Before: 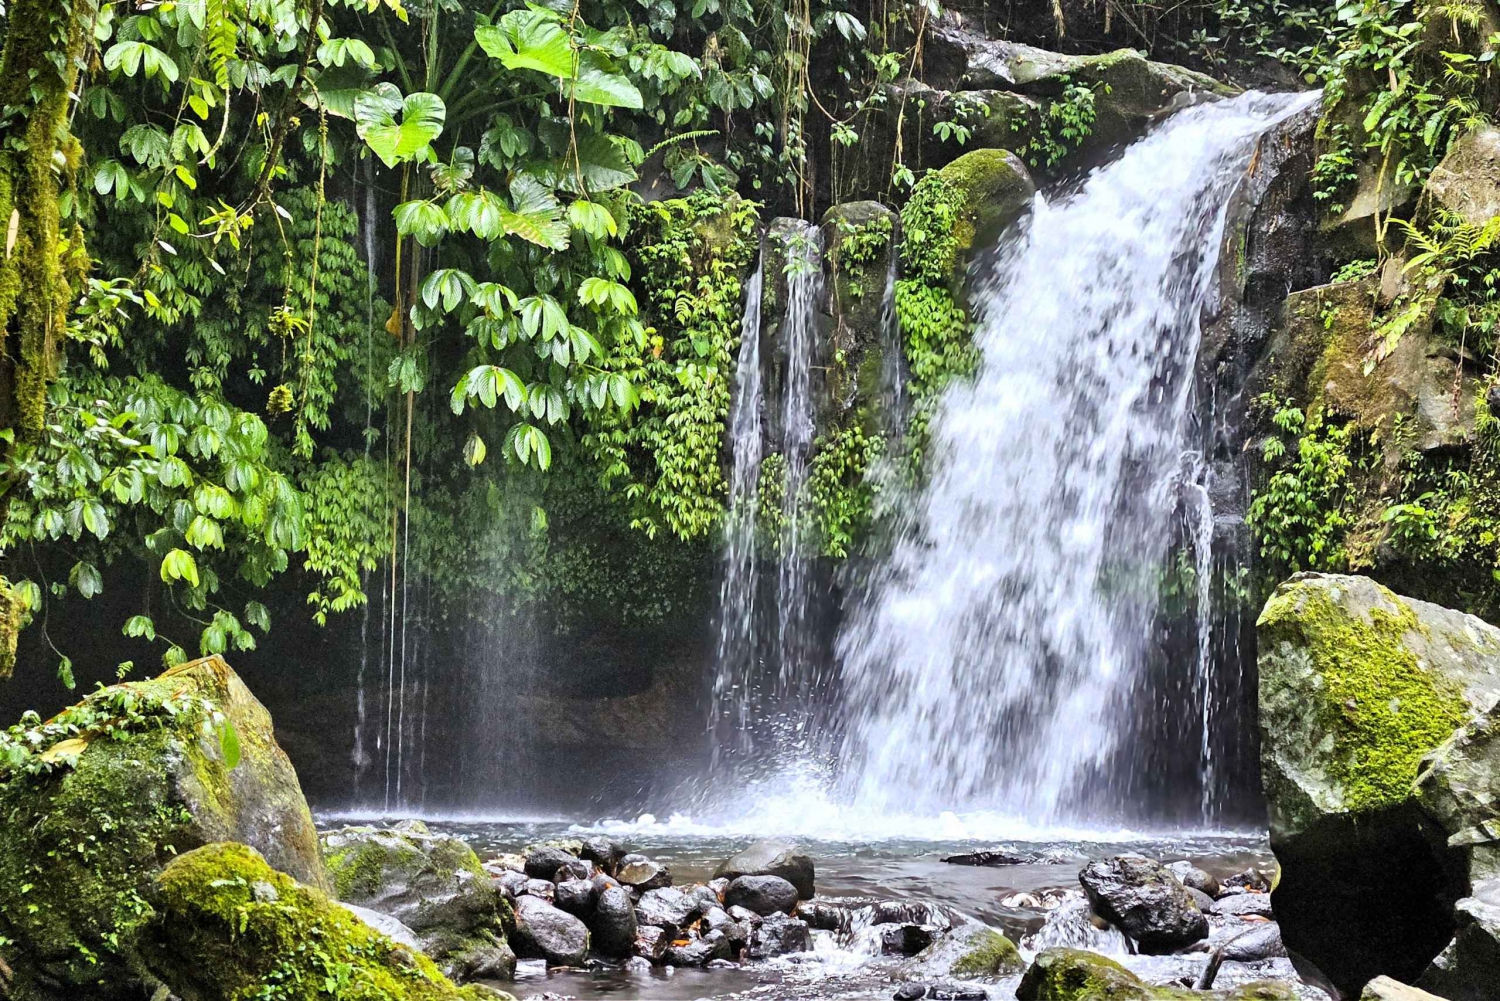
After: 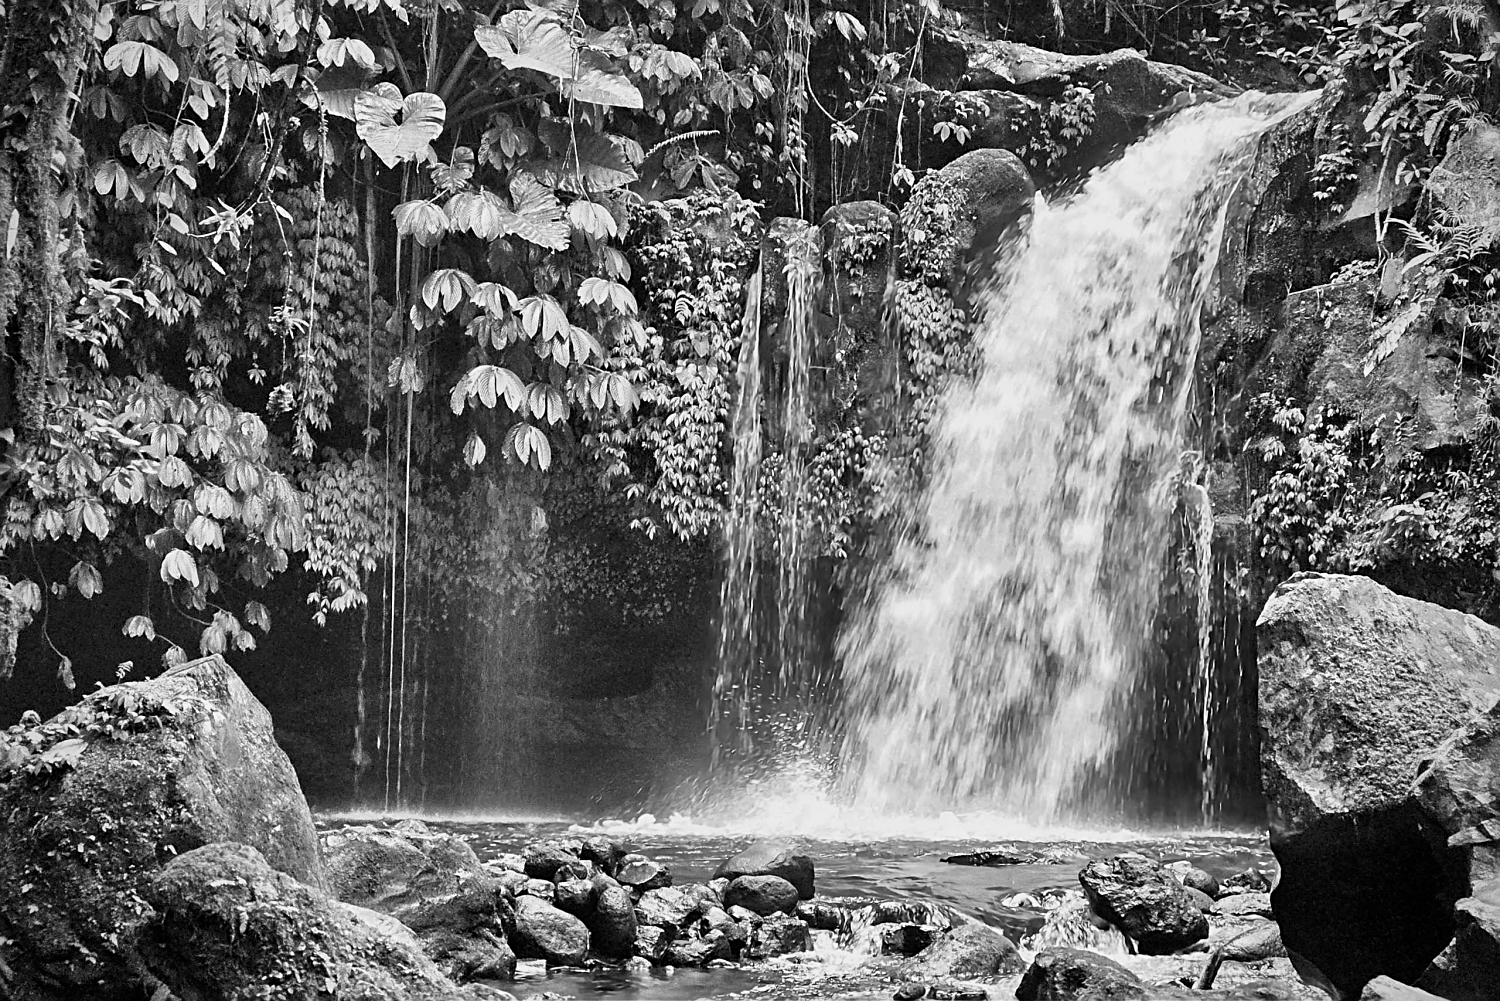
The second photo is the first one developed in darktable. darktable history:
vignetting: unbound false
exposure: exposure -0.157 EV, compensate highlight preservation false
sharpen: on, module defaults
monochrome: a 32, b 64, size 2.3
